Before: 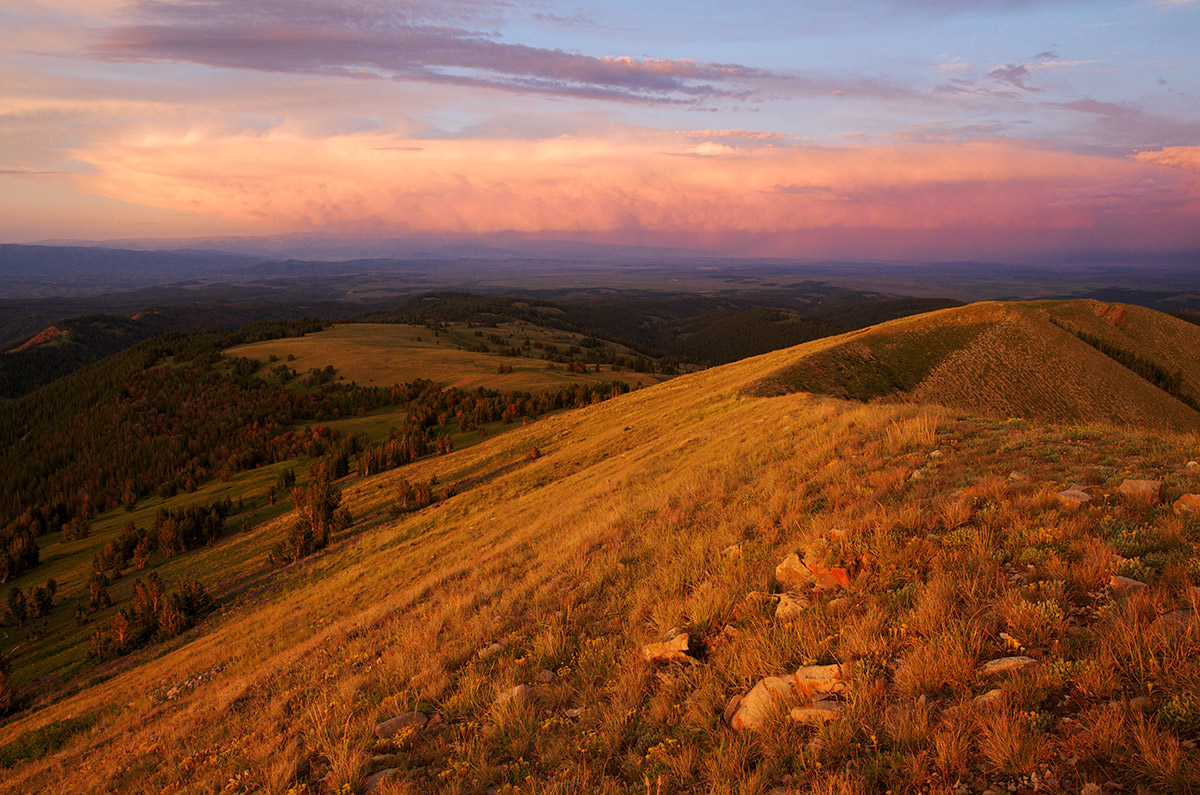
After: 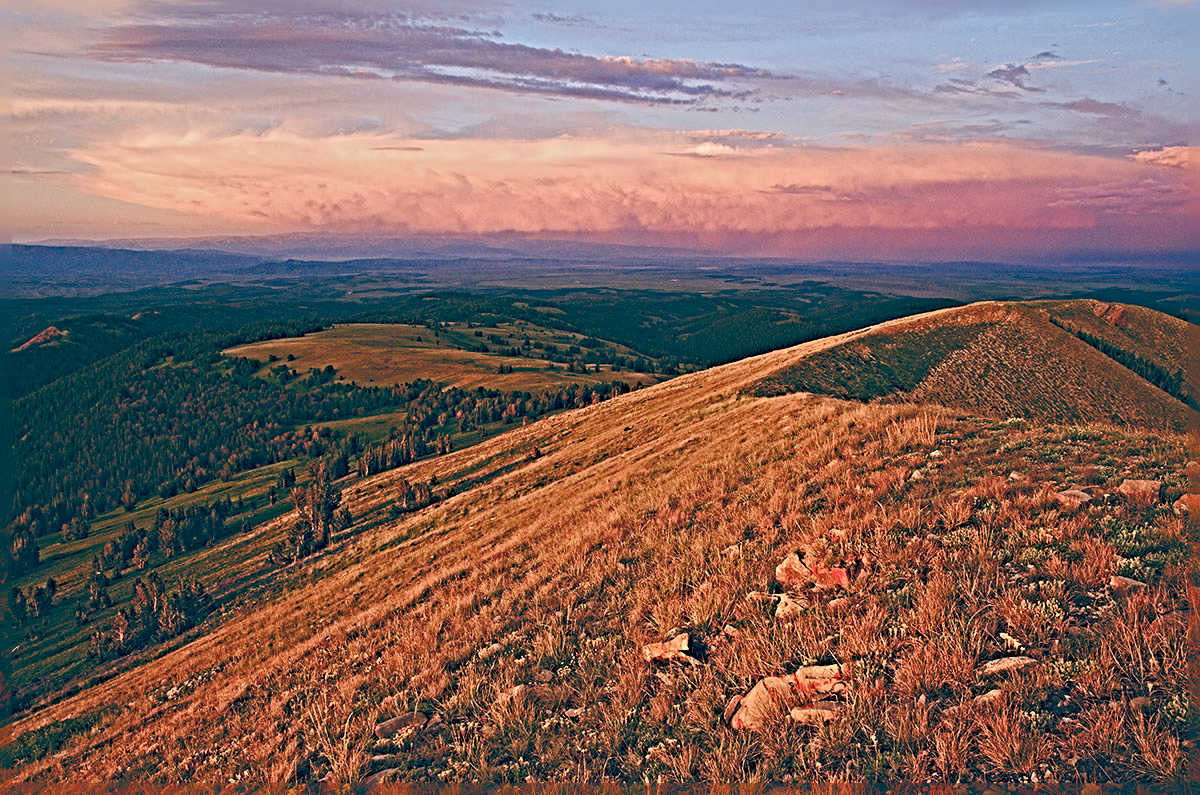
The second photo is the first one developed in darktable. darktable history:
color balance rgb: shadows lift › chroma 1%, shadows lift › hue 113°, highlights gain › chroma 0.2%, highlights gain › hue 333°, perceptual saturation grading › global saturation 20%, perceptual saturation grading › highlights -50%, perceptual saturation grading › shadows 25%, contrast -30%
sharpen: radius 6.3, amount 1.8, threshold 0
color balance: lift [1.016, 0.983, 1, 1.017], gamma [0.958, 1, 1, 1], gain [0.981, 1.007, 0.993, 1.002], input saturation 118.26%, contrast 13.43%, contrast fulcrum 21.62%, output saturation 82.76%
contrast brightness saturation: contrast 0.15, brightness 0.05
